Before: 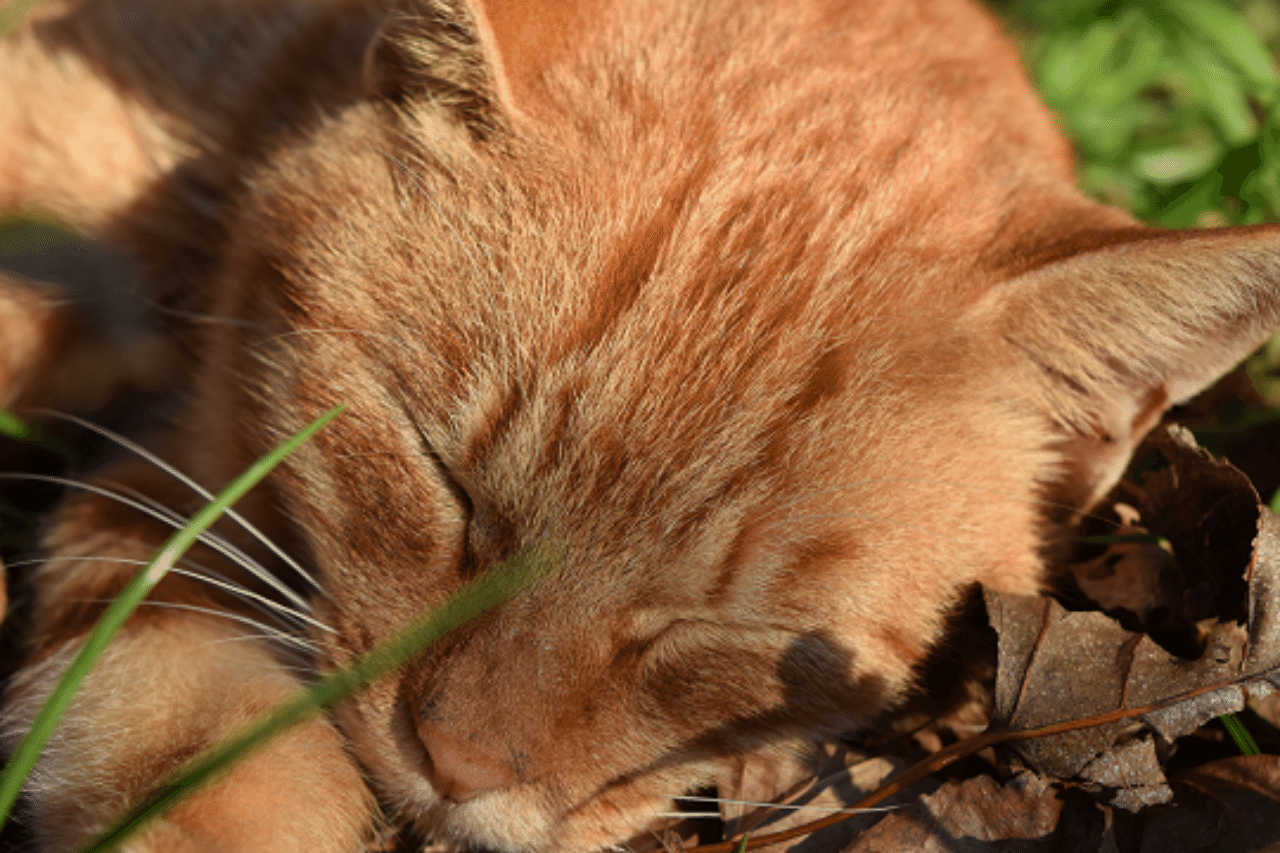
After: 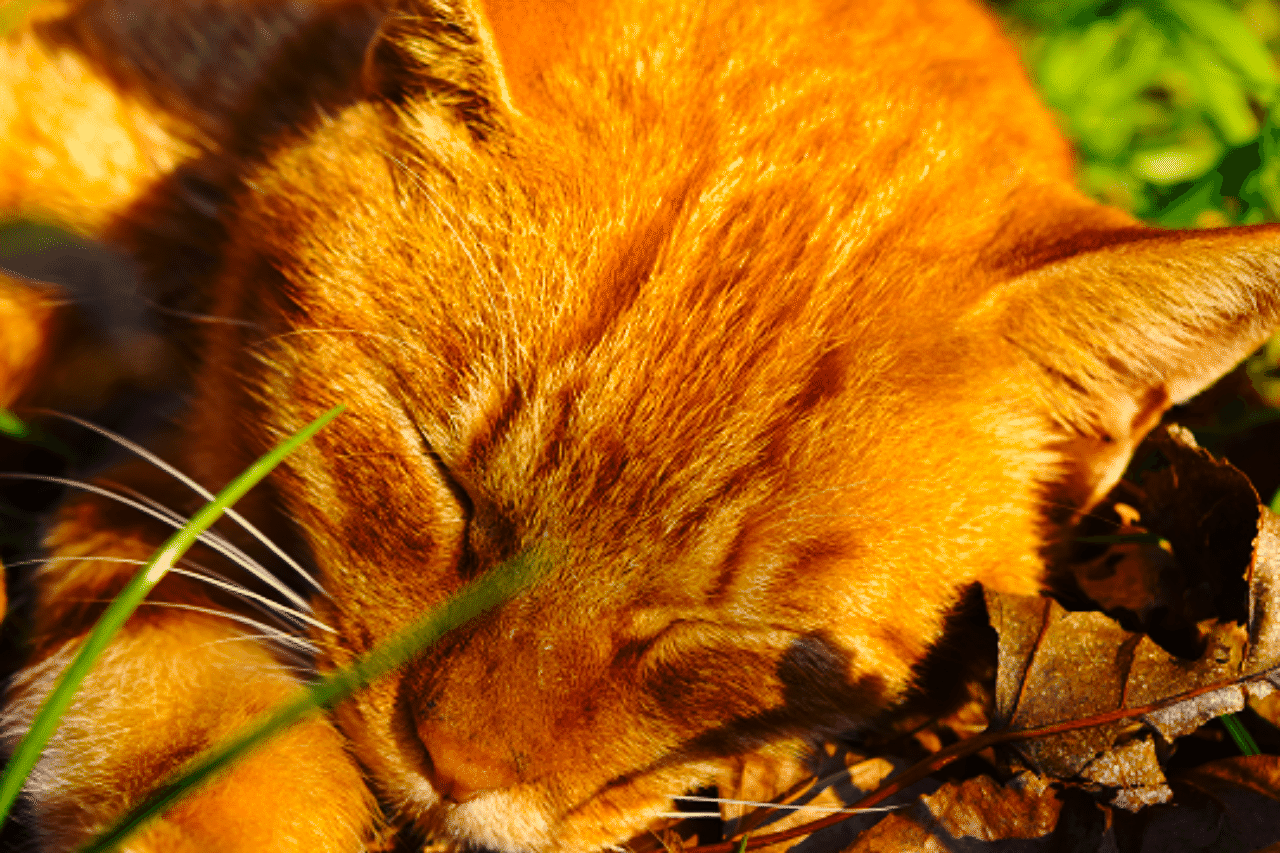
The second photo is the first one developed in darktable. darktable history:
base curve: curves: ch0 [(0, 0) (0.028, 0.03) (0.121, 0.232) (0.46, 0.748) (0.859, 0.968) (1, 1)], preserve colors none
color balance rgb: shadows lift › chroma 1.806%, shadows lift › hue 263.58°, highlights gain › chroma 3.033%, highlights gain › hue 60.23°, linear chroma grading › global chroma 8.968%, perceptual saturation grading › global saturation 25.911%, perceptual brilliance grading › highlights 8.694%, perceptual brilliance grading › mid-tones 3.907%, perceptual brilliance grading › shadows 2.032%, saturation formula JzAzBz (2021)
